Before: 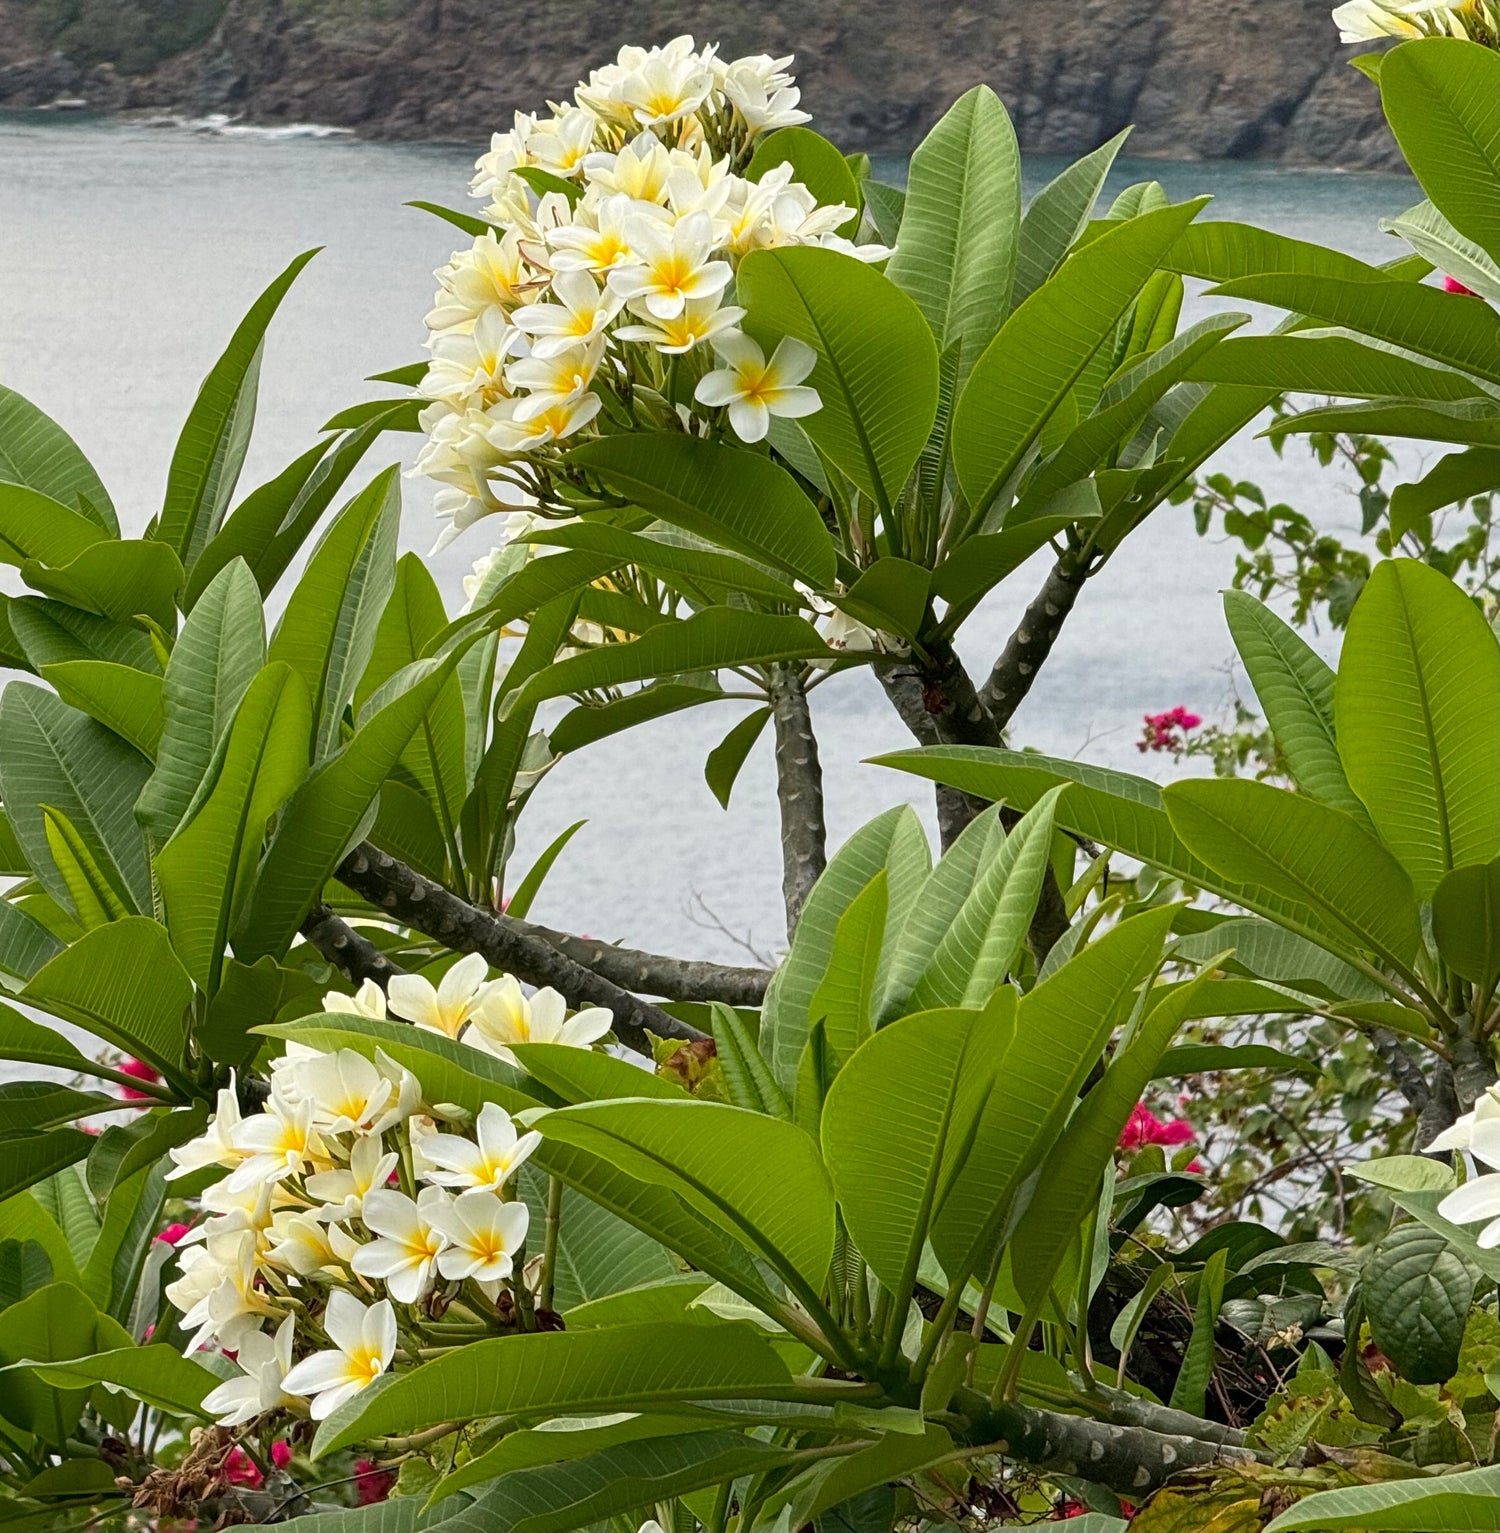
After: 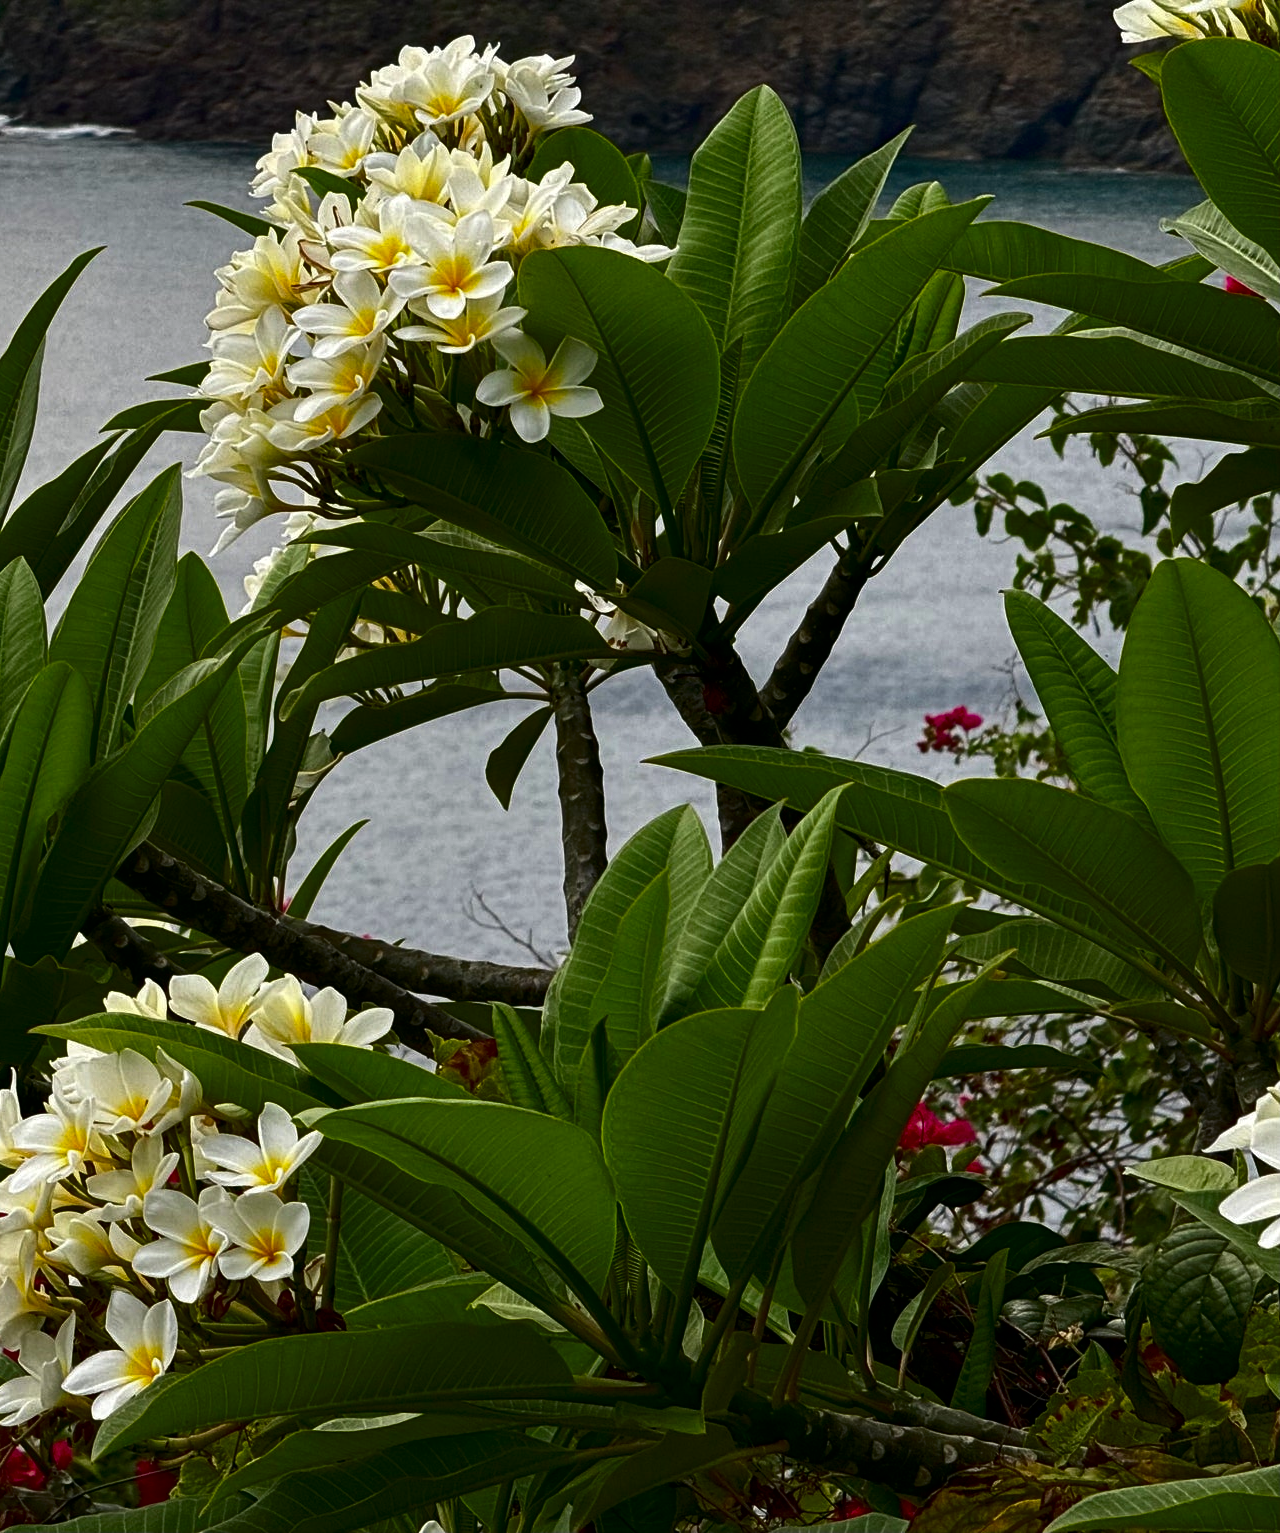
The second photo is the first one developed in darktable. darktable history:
haze removal: adaptive false
crop and rotate: left 14.627%
contrast brightness saturation: brightness -0.54
